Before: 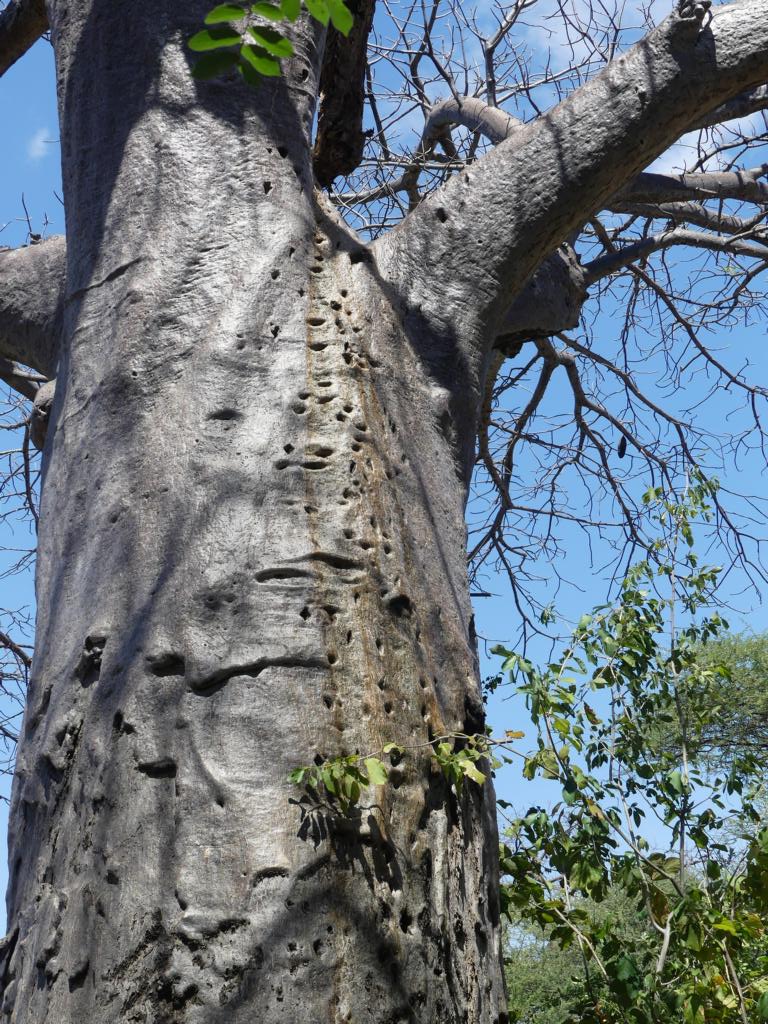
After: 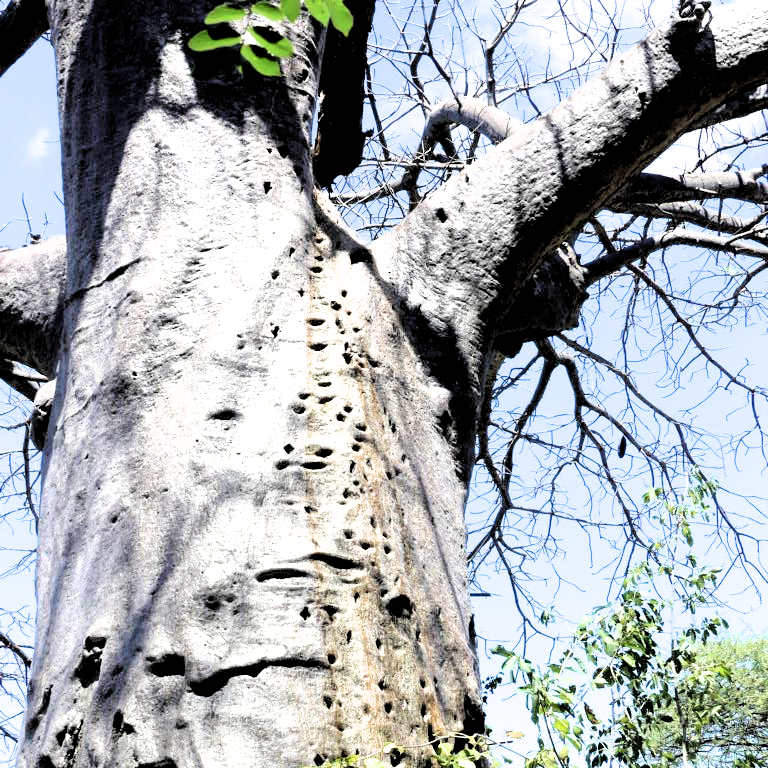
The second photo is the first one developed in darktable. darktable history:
crop: bottom 24.978%
tone equalizer: on, module defaults
exposure: black level correction 0, exposure 1.442 EV, compensate exposure bias true, compensate highlight preservation false
filmic rgb: middle gray luminance 13.77%, black relative exposure -2.1 EV, white relative exposure 3.1 EV, target black luminance 0%, hardness 1.82, latitude 59.42%, contrast 1.727, highlights saturation mix 5.87%, shadows ↔ highlights balance -37.12%
